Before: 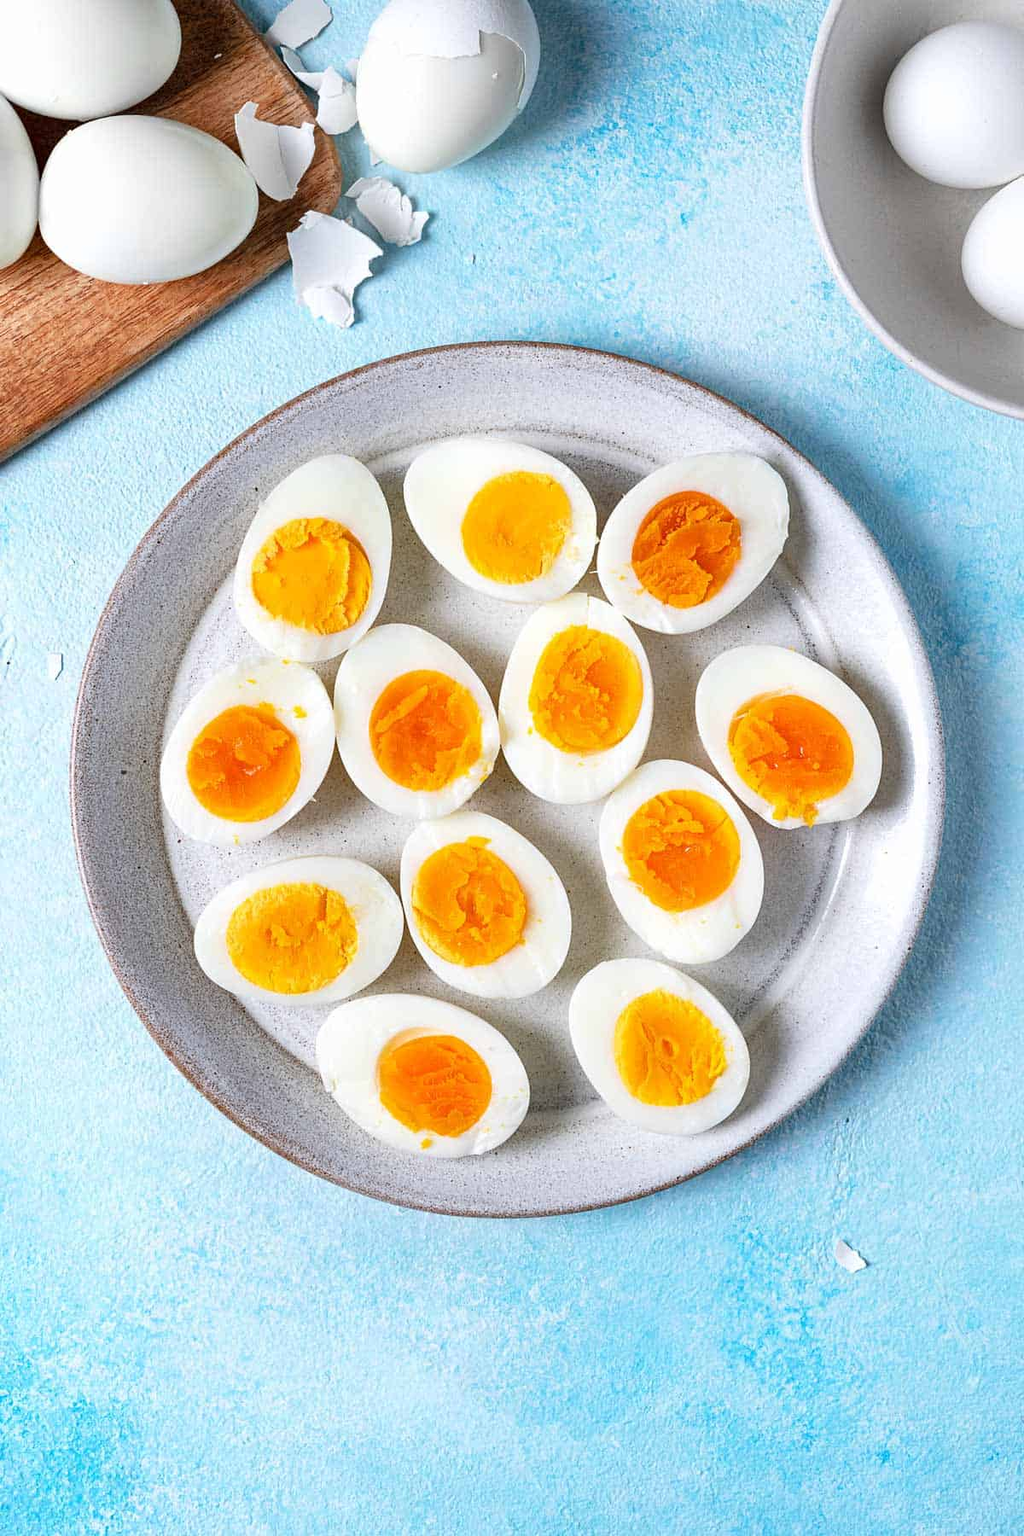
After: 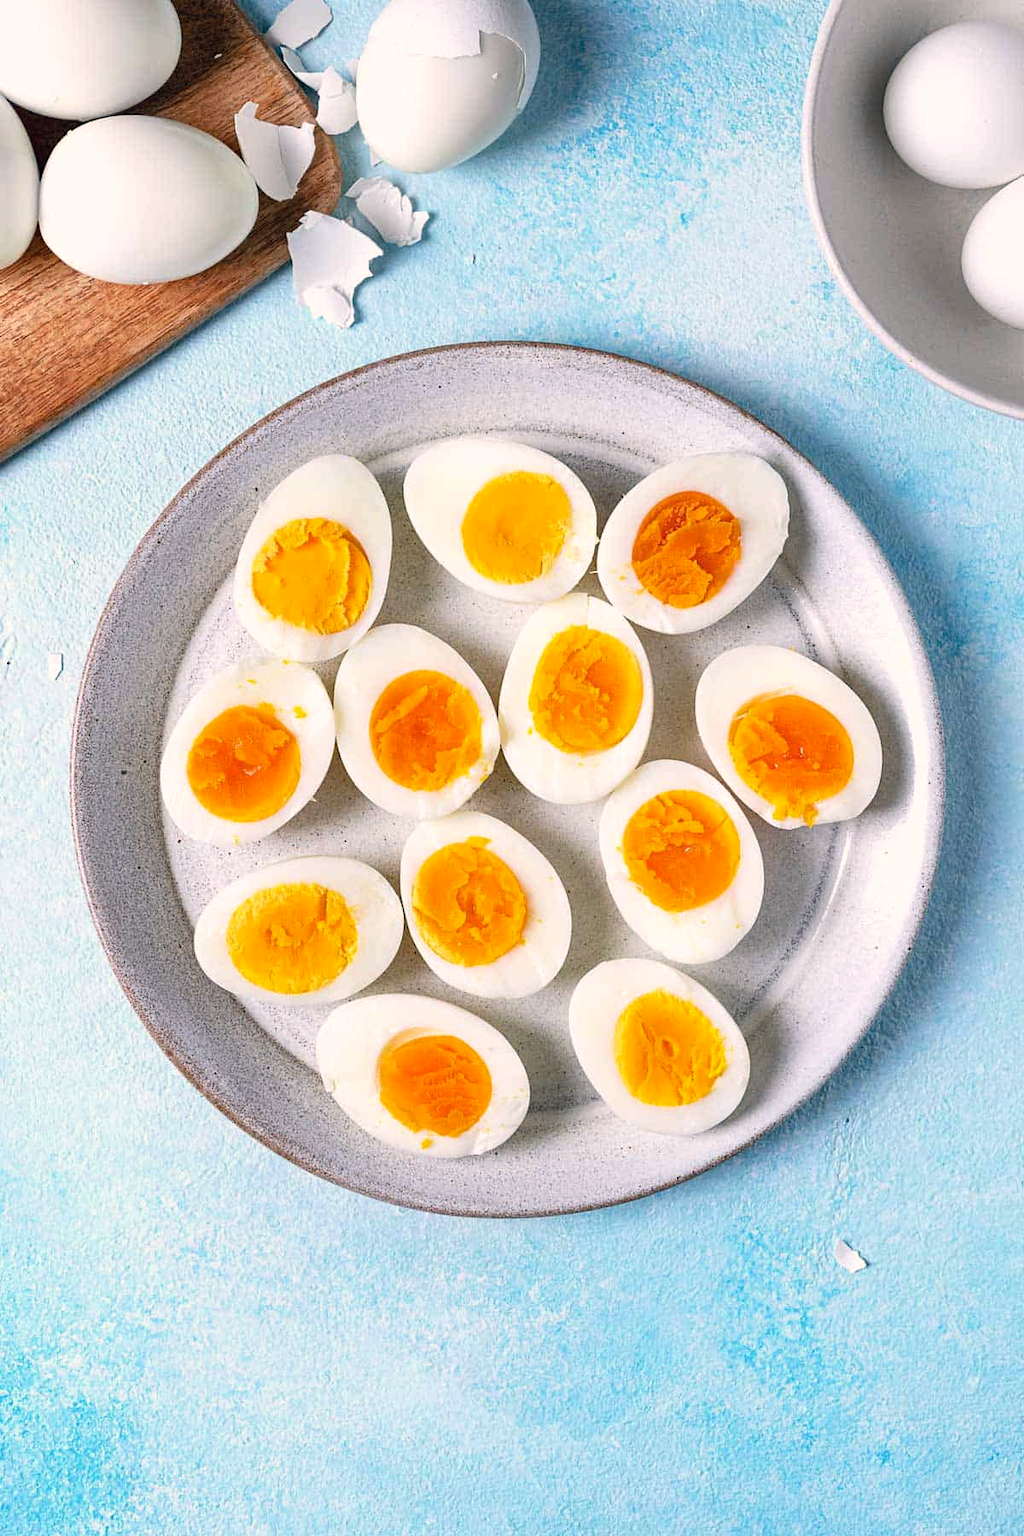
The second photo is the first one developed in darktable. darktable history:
color correction: highlights a* 5.36, highlights b* 5.31, shadows a* -4.61, shadows b* -5.26
